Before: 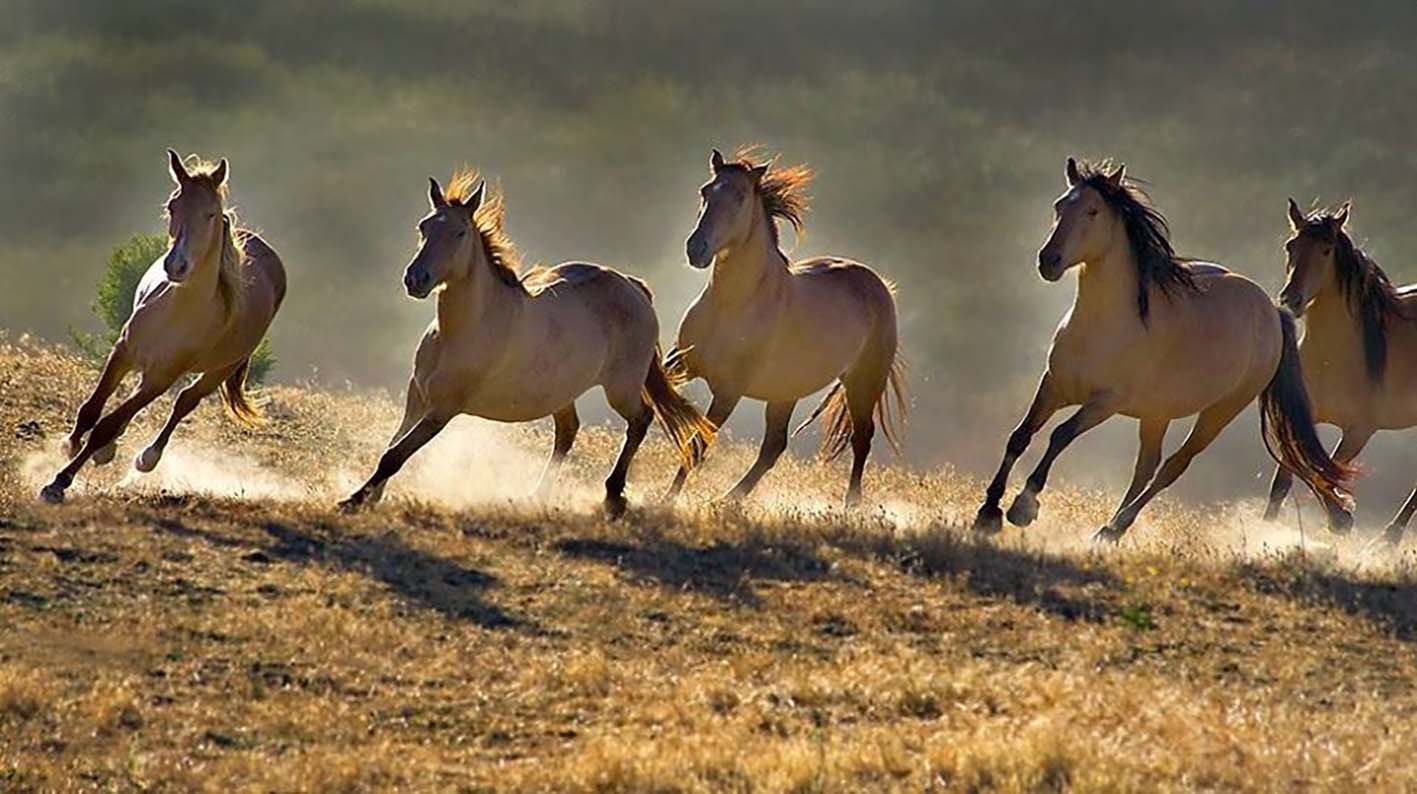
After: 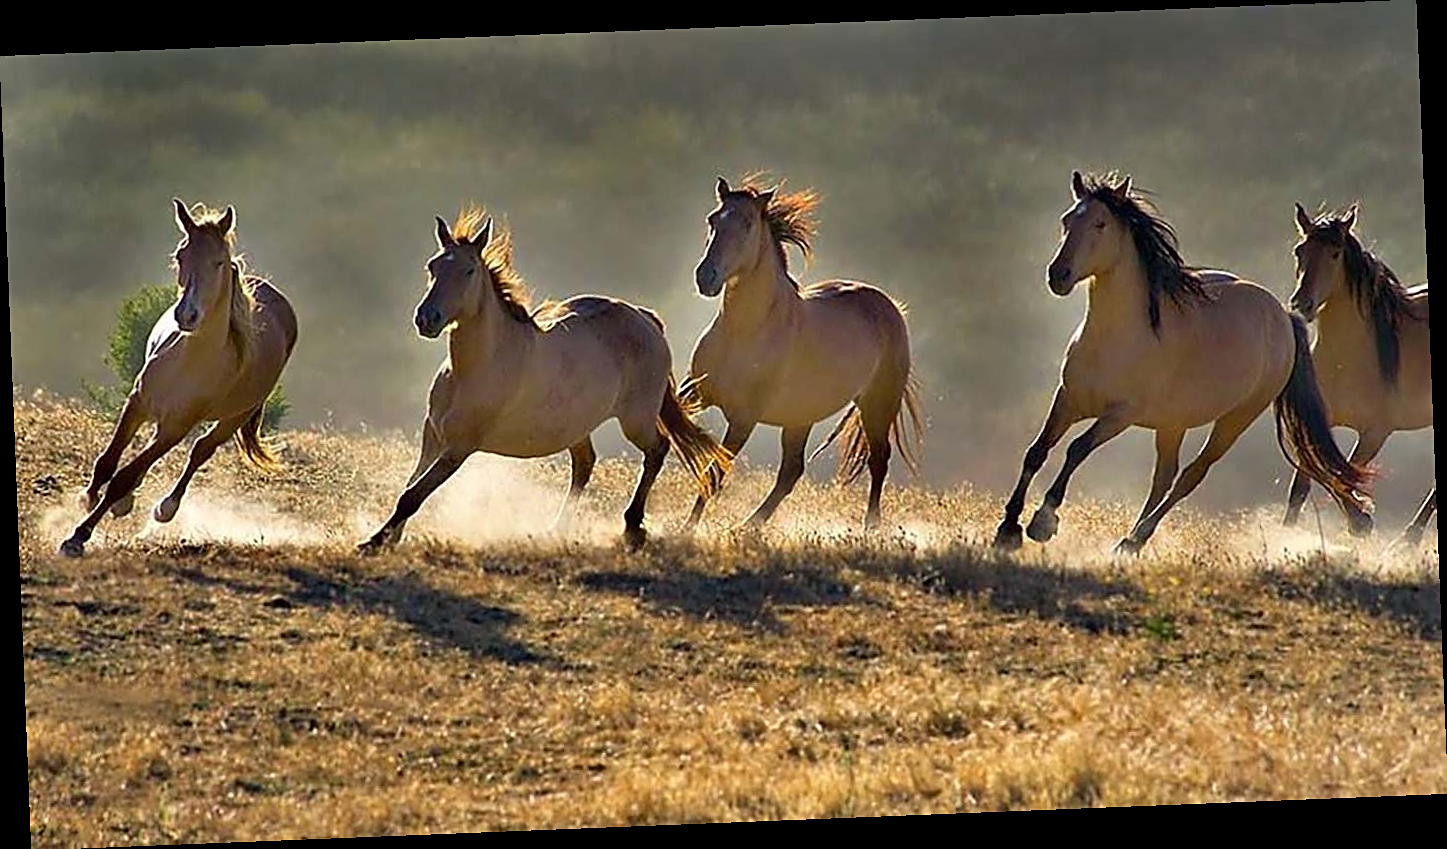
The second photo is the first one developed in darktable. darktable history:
shadows and highlights: shadows 29.61, highlights -30.47, low approximation 0.01, soften with gaussian
rotate and perspective: rotation -2.29°, automatic cropping off
sharpen: on, module defaults
